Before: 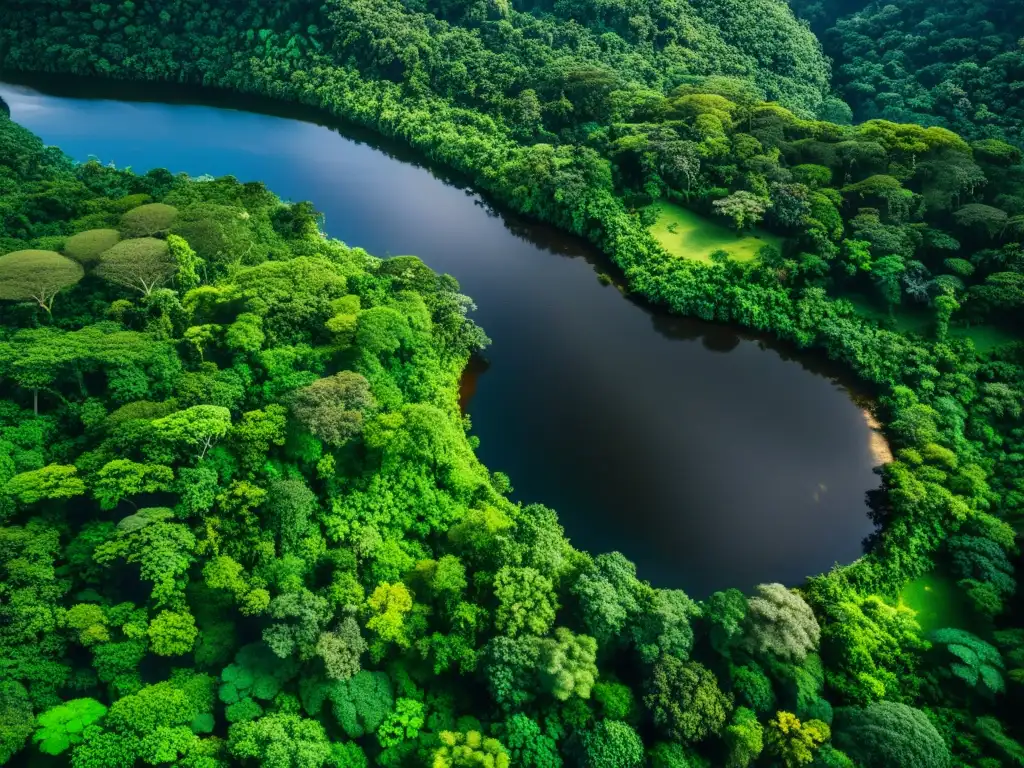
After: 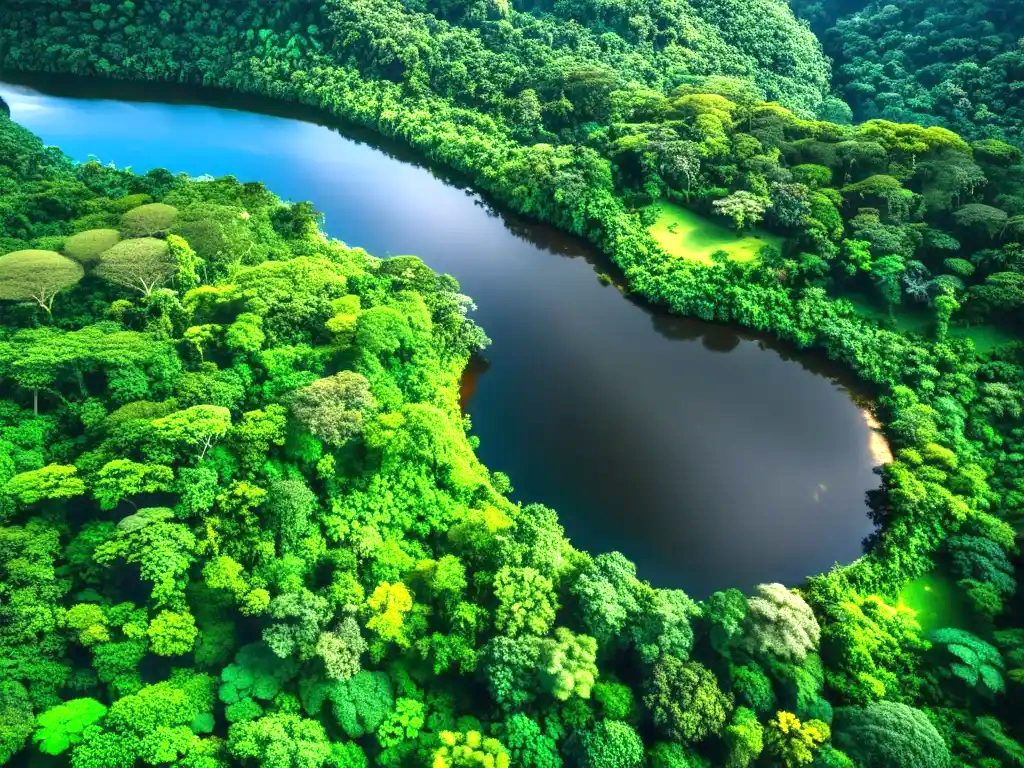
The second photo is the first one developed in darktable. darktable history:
exposure: exposure 1.212 EV, compensate exposure bias true, compensate highlight preservation false
